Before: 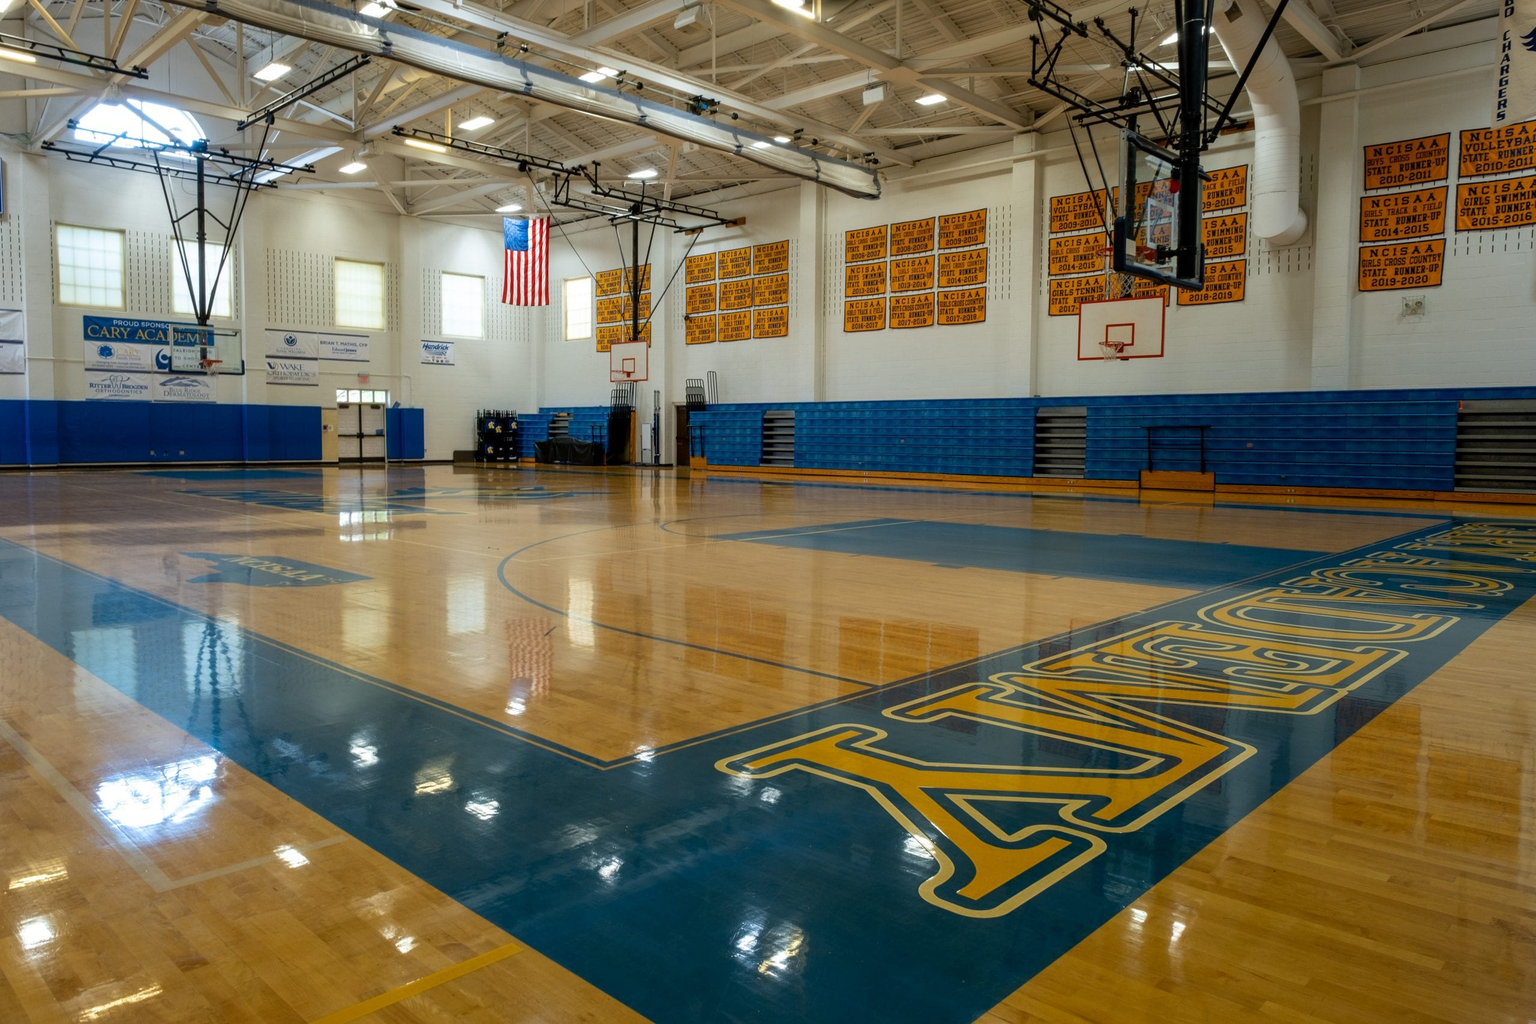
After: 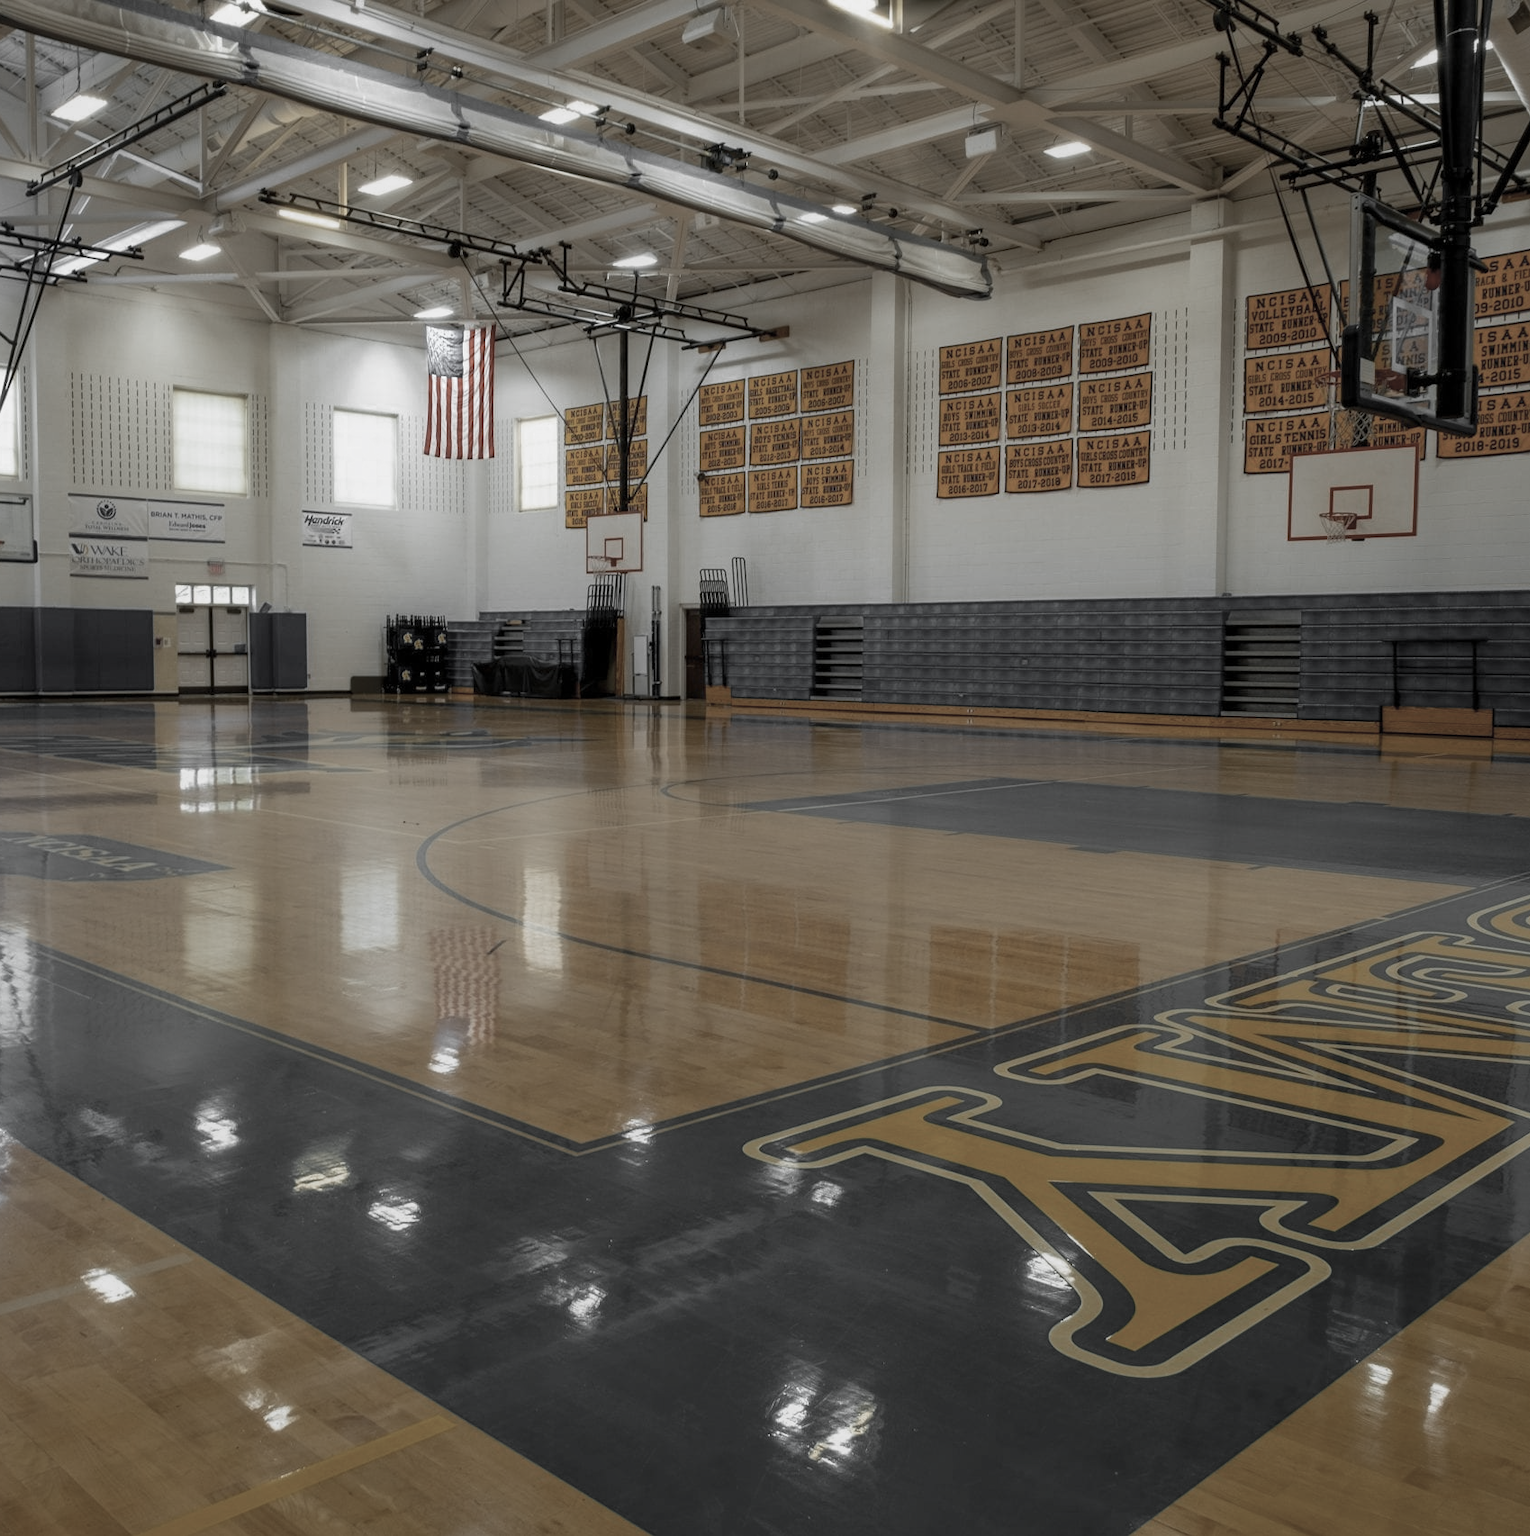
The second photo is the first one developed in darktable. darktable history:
tone equalizer: -8 EV 0.266 EV, -7 EV 0.437 EV, -6 EV 0.439 EV, -5 EV 0.276 EV, -3 EV -0.278 EV, -2 EV -0.397 EV, -1 EV -0.44 EV, +0 EV -0.224 EV, smoothing 1
crop and rotate: left 14.315%, right 19.245%
color zones: curves: ch0 [(0, 0.613) (0.01, 0.613) (0.245, 0.448) (0.498, 0.529) (0.642, 0.665) (0.879, 0.777) (0.99, 0.613)]; ch1 [(0, 0.035) (0.121, 0.189) (0.259, 0.197) (0.415, 0.061) (0.589, 0.022) (0.732, 0.022) (0.857, 0.026) (0.991, 0.053)]
